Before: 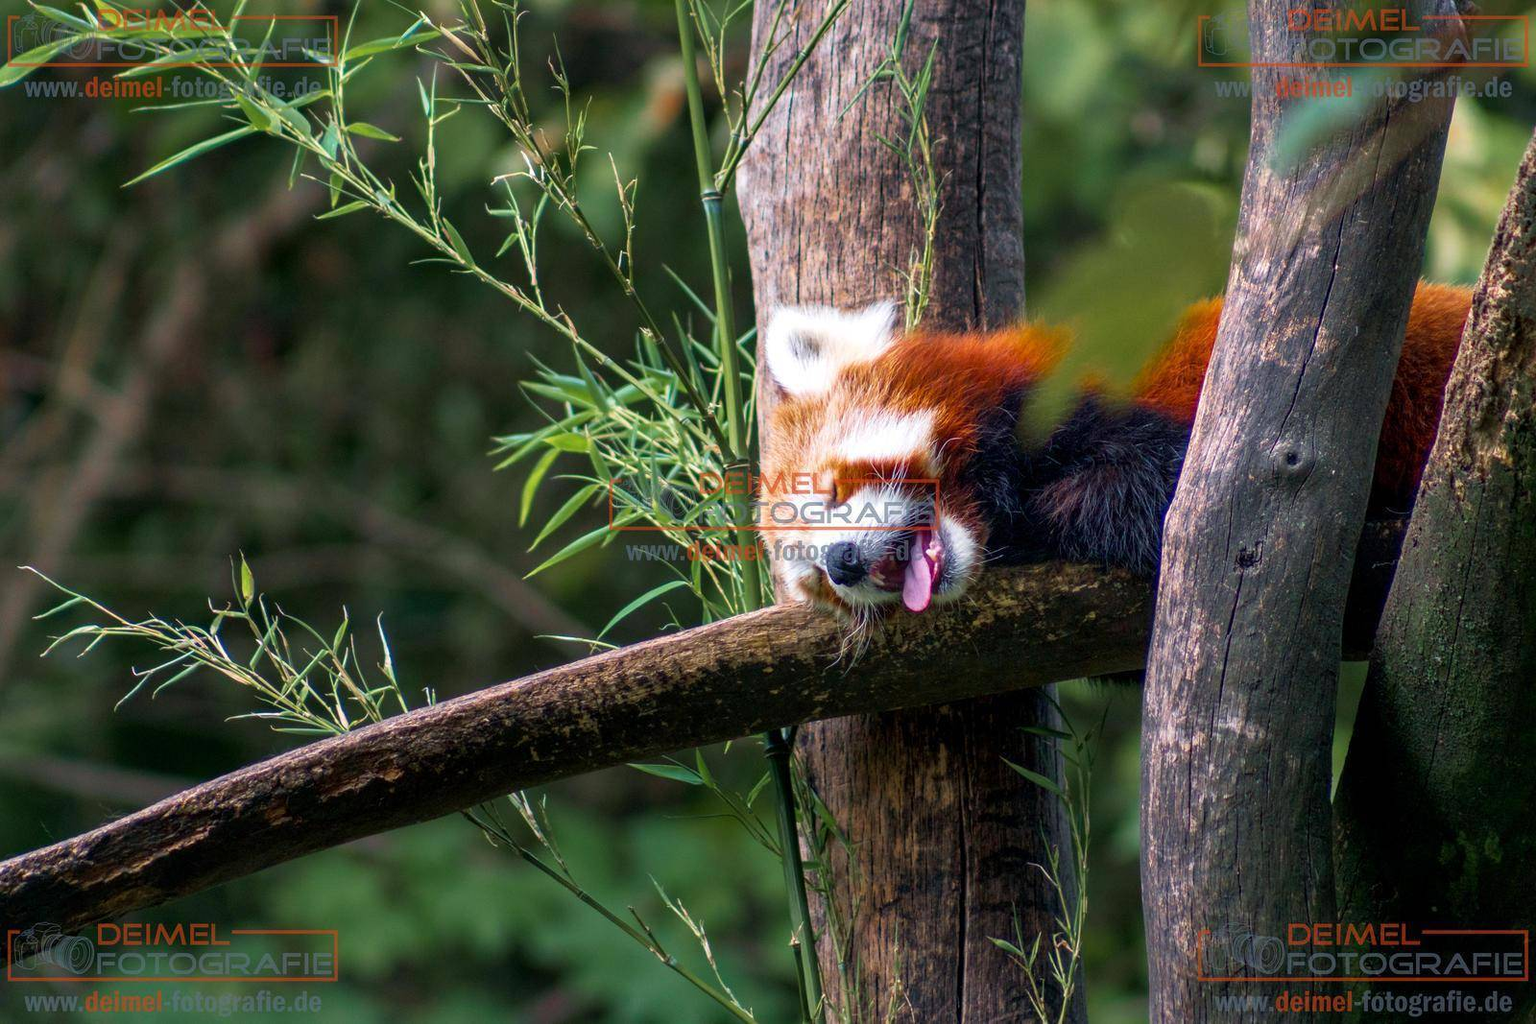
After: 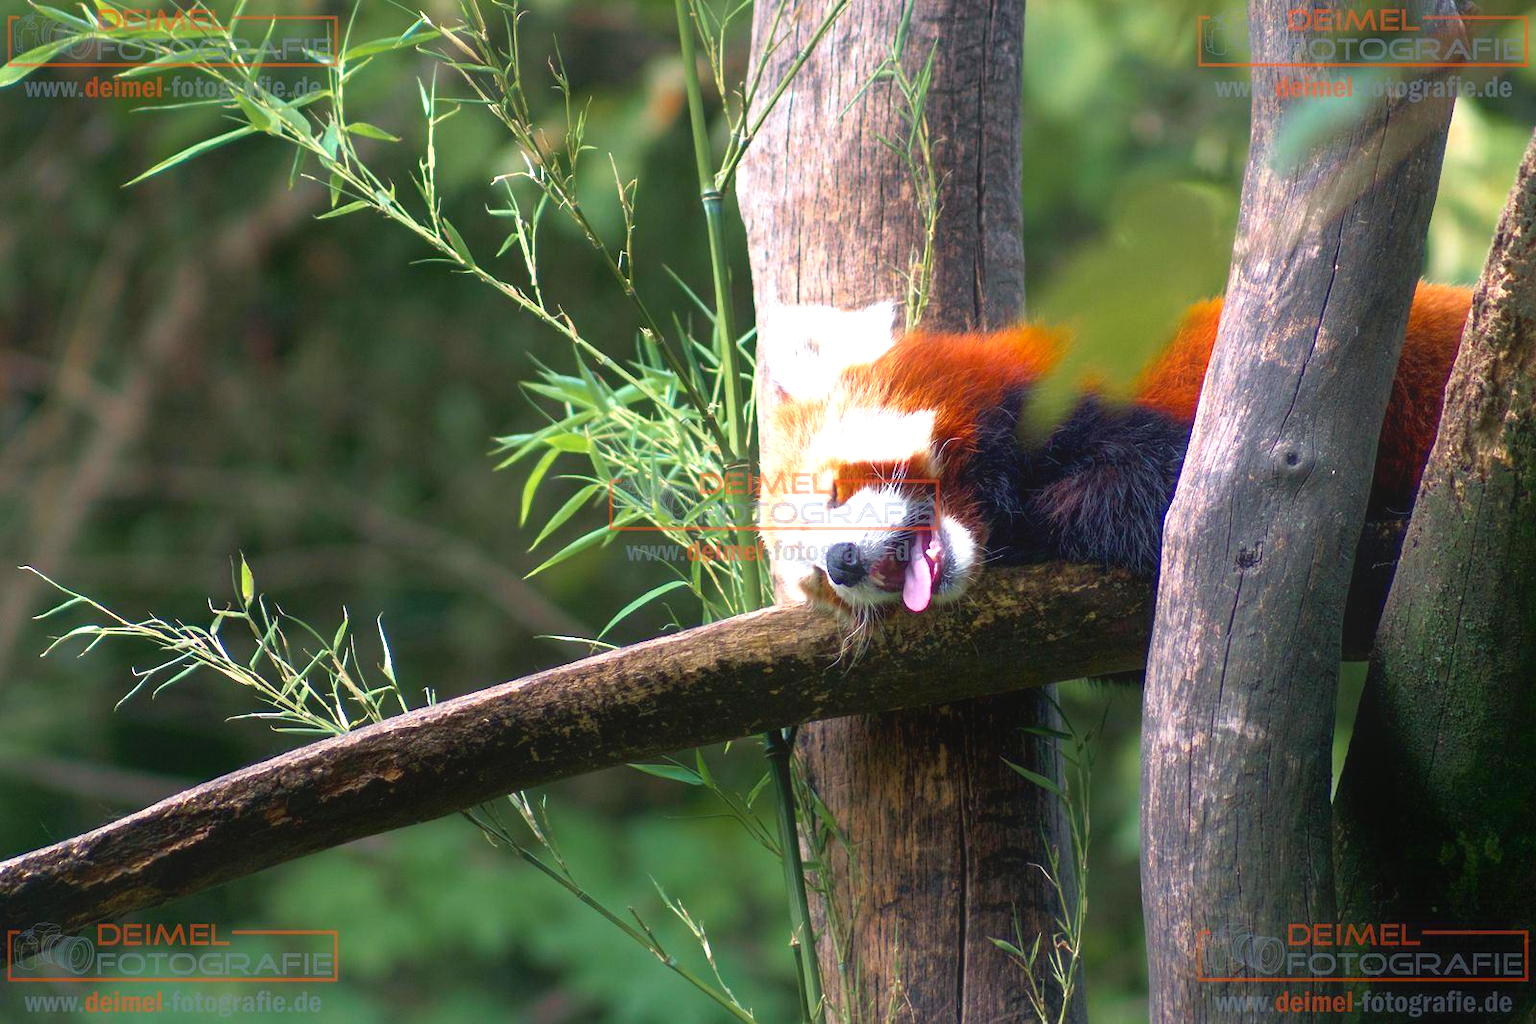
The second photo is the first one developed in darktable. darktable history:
contrast equalizer: octaves 7, y [[0.6 ×6], [0.55 ×6], [0 ×6], [0 ×6], [0 ×6]], mix -1
exposure: exposure 0.935 EV, compensate highlight preservation false
